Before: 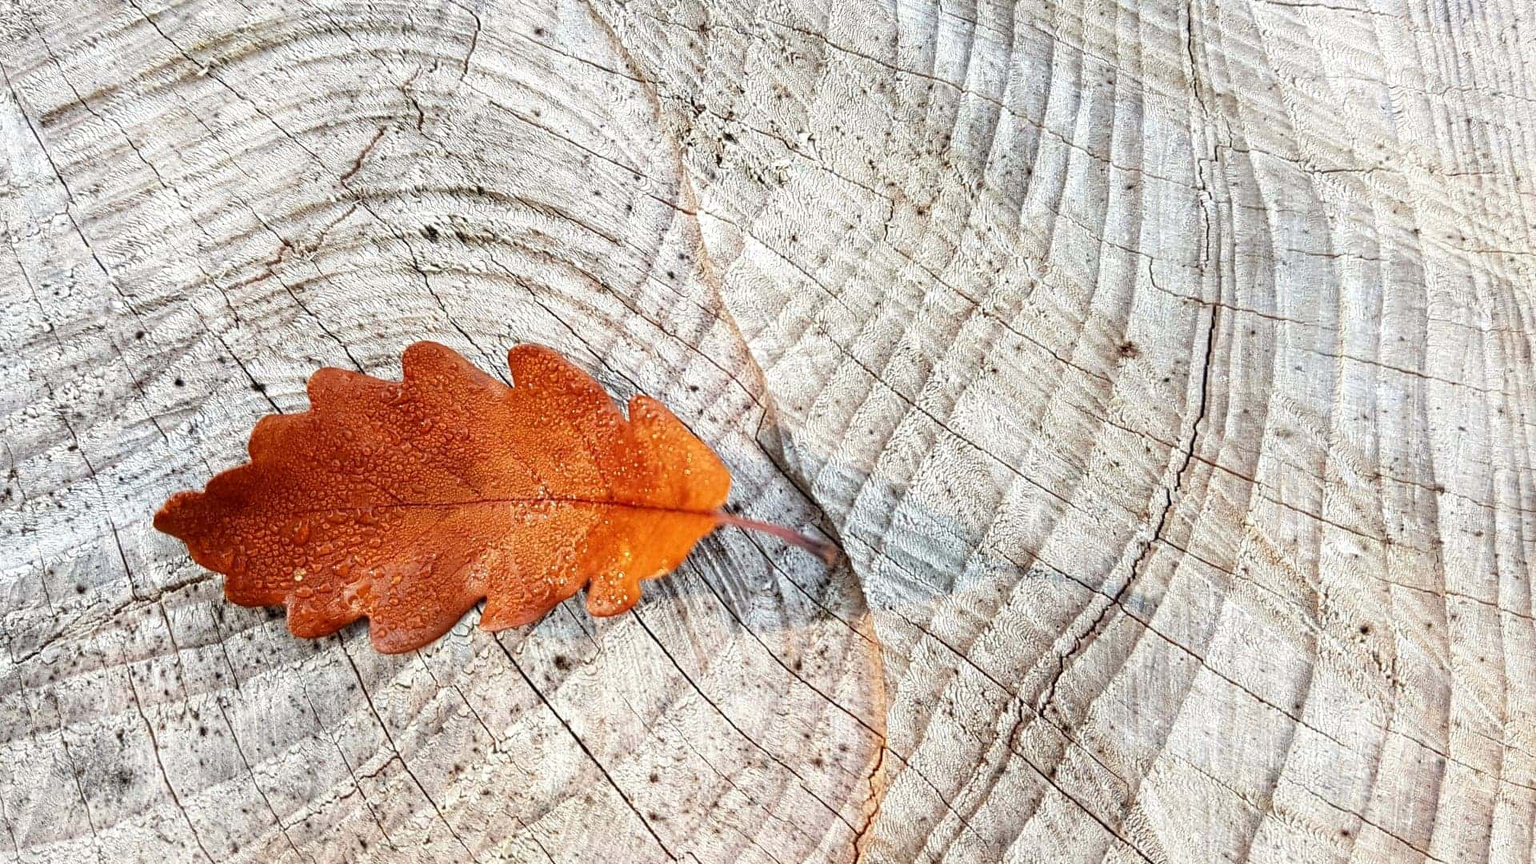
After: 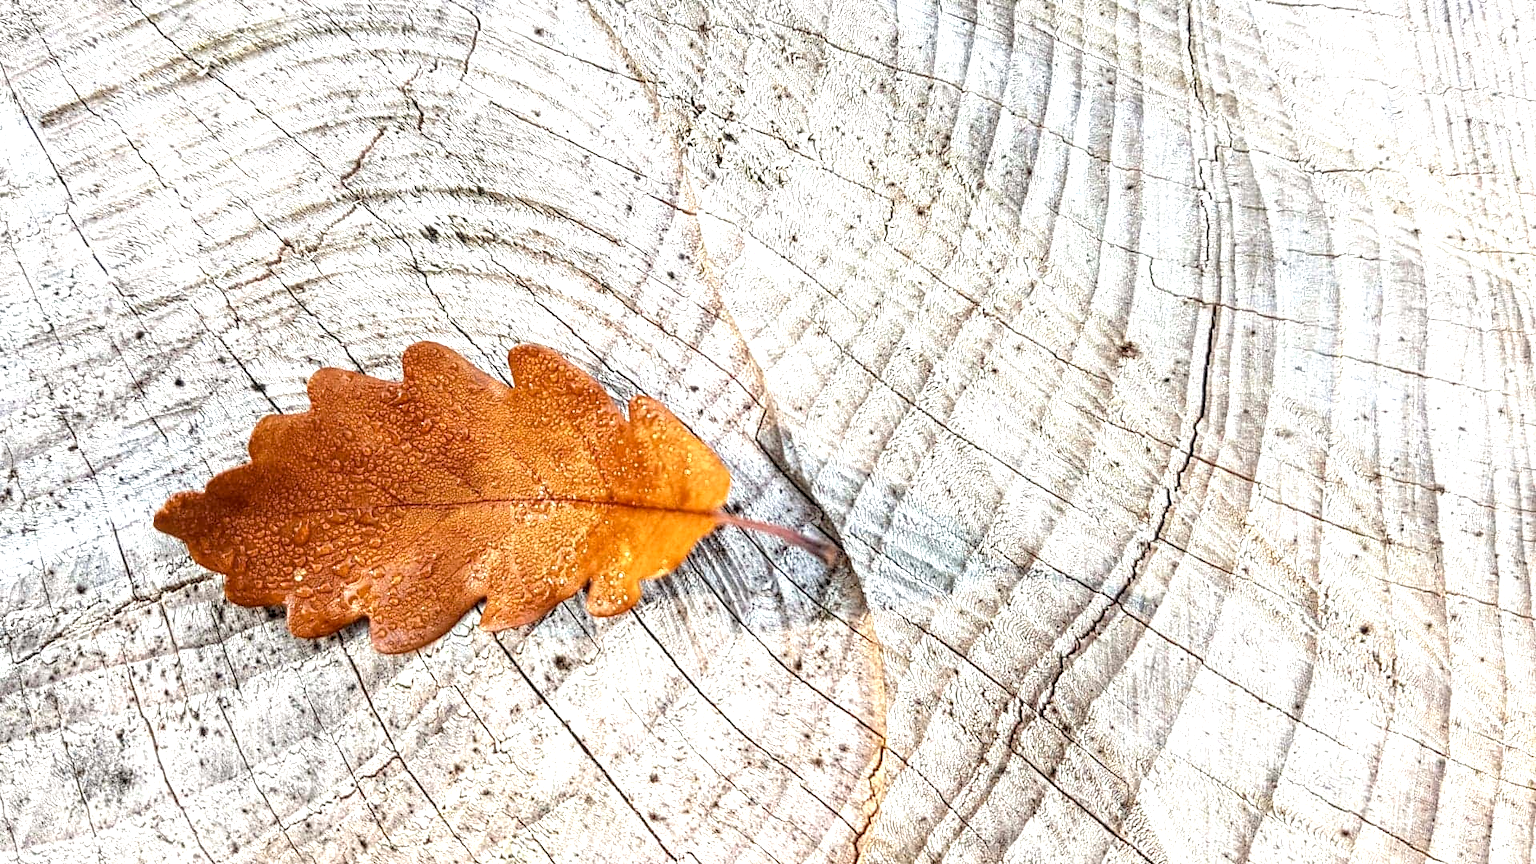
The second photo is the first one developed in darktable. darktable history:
color zones: curves: ch1 [(0.113, 0.438) (0.75, 0.5)]; ch2 [(0.12, 0.526) (0.75, 0.5)]
exposure: black level correction 0.001, exposure 0.675 EV, compensate highlight preservation false
local contrast: on, module defaults
white balance: emerald 1
